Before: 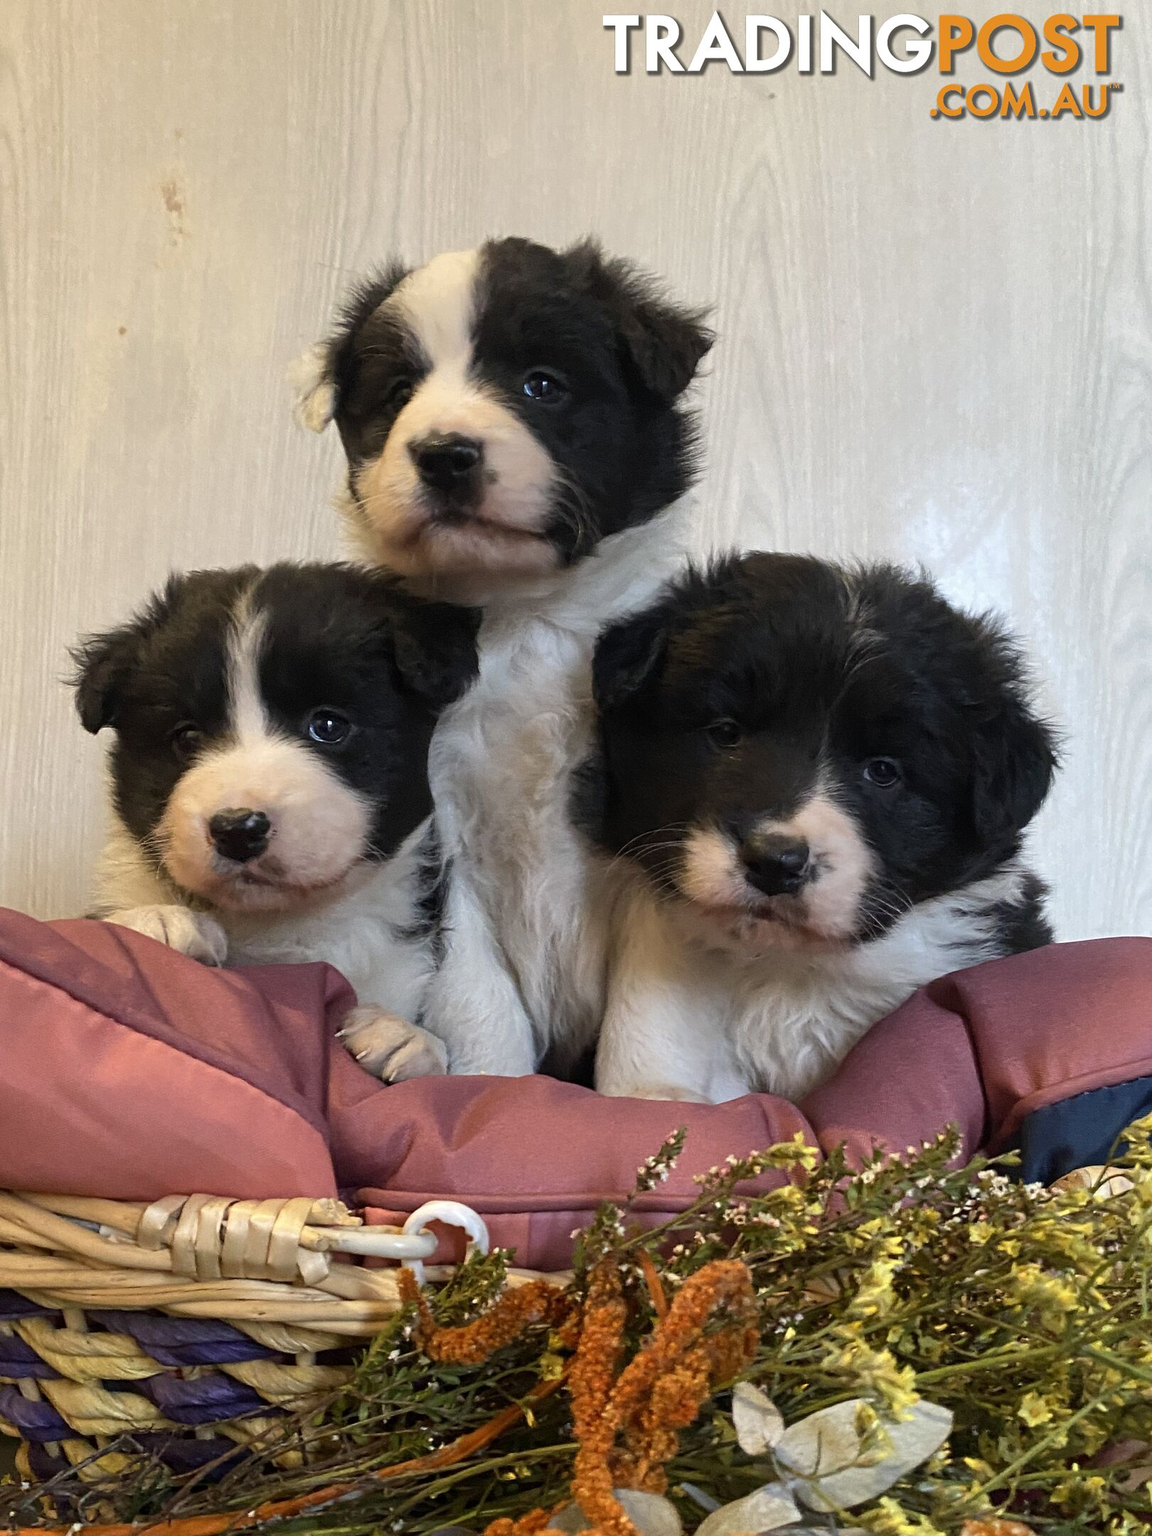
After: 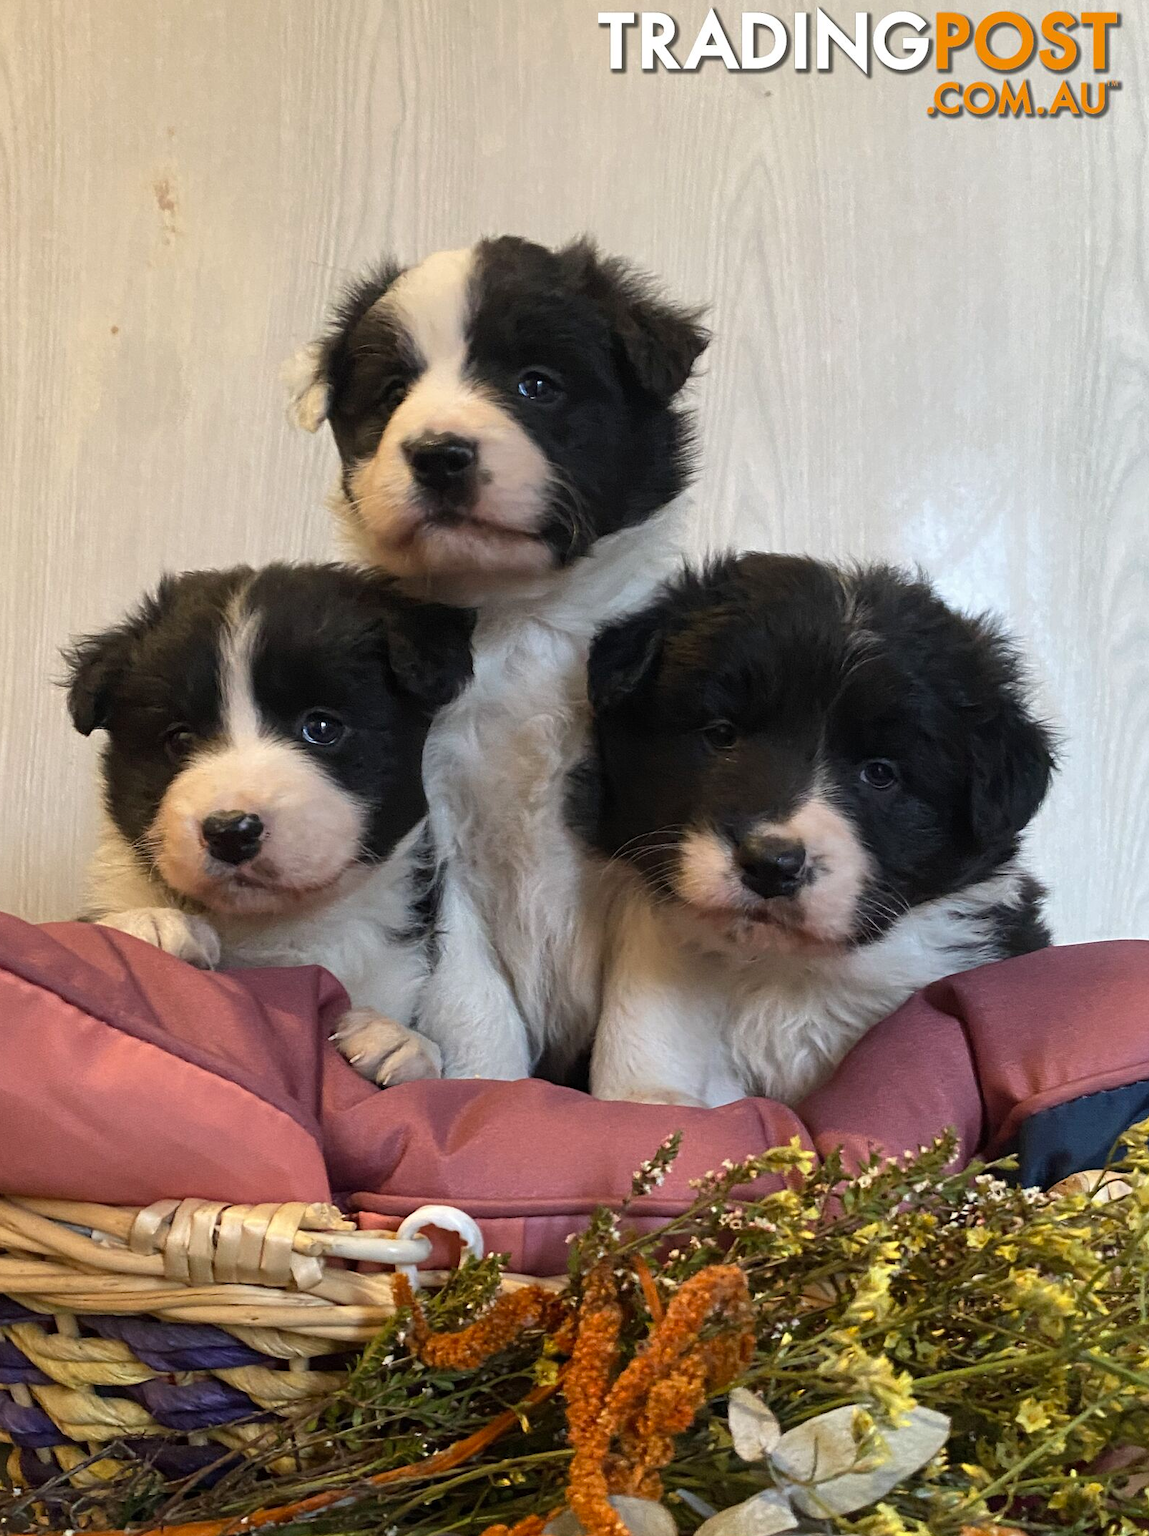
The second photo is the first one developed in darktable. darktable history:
crop and rotate: left 0.743%, top 0.22%, bottom 0.34%
contrast brightness saturation: contrast 0.01, saturation -0.066
